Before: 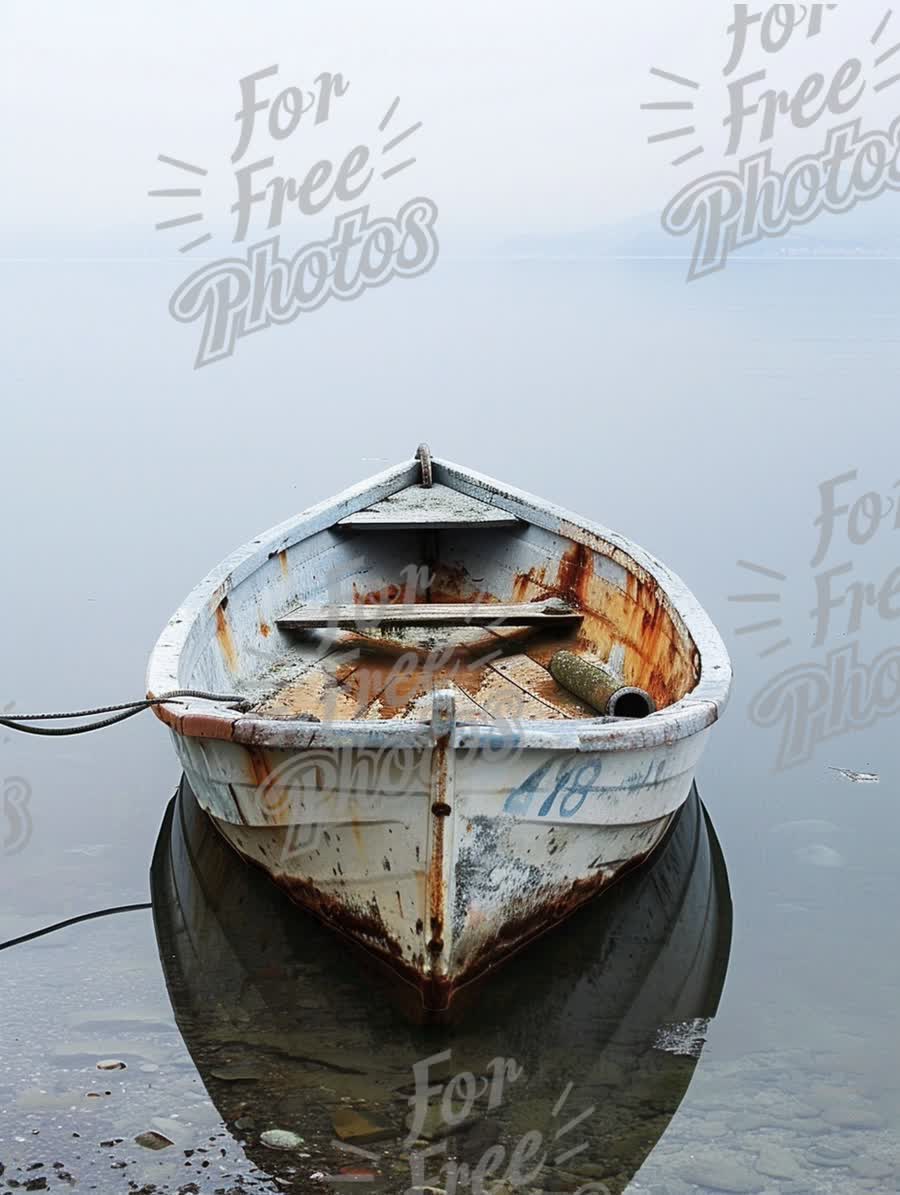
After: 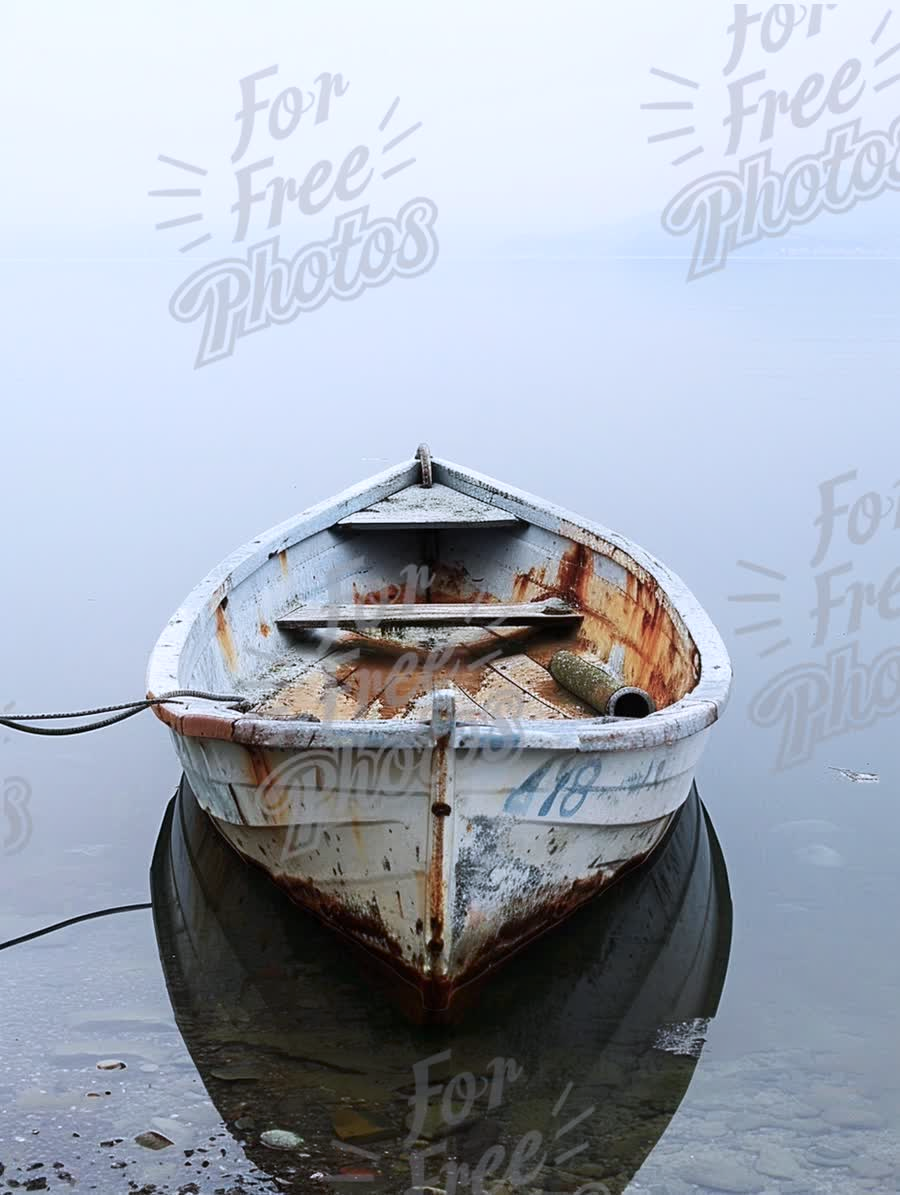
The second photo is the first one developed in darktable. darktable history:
shadows and highlights: shadows -69.3, highlights 34.62, soften with gaussian
color calibration: illuminant as shot in camera, x 0.358, y 0.373, temperature 4628.91 K, gamut compression 2.97
